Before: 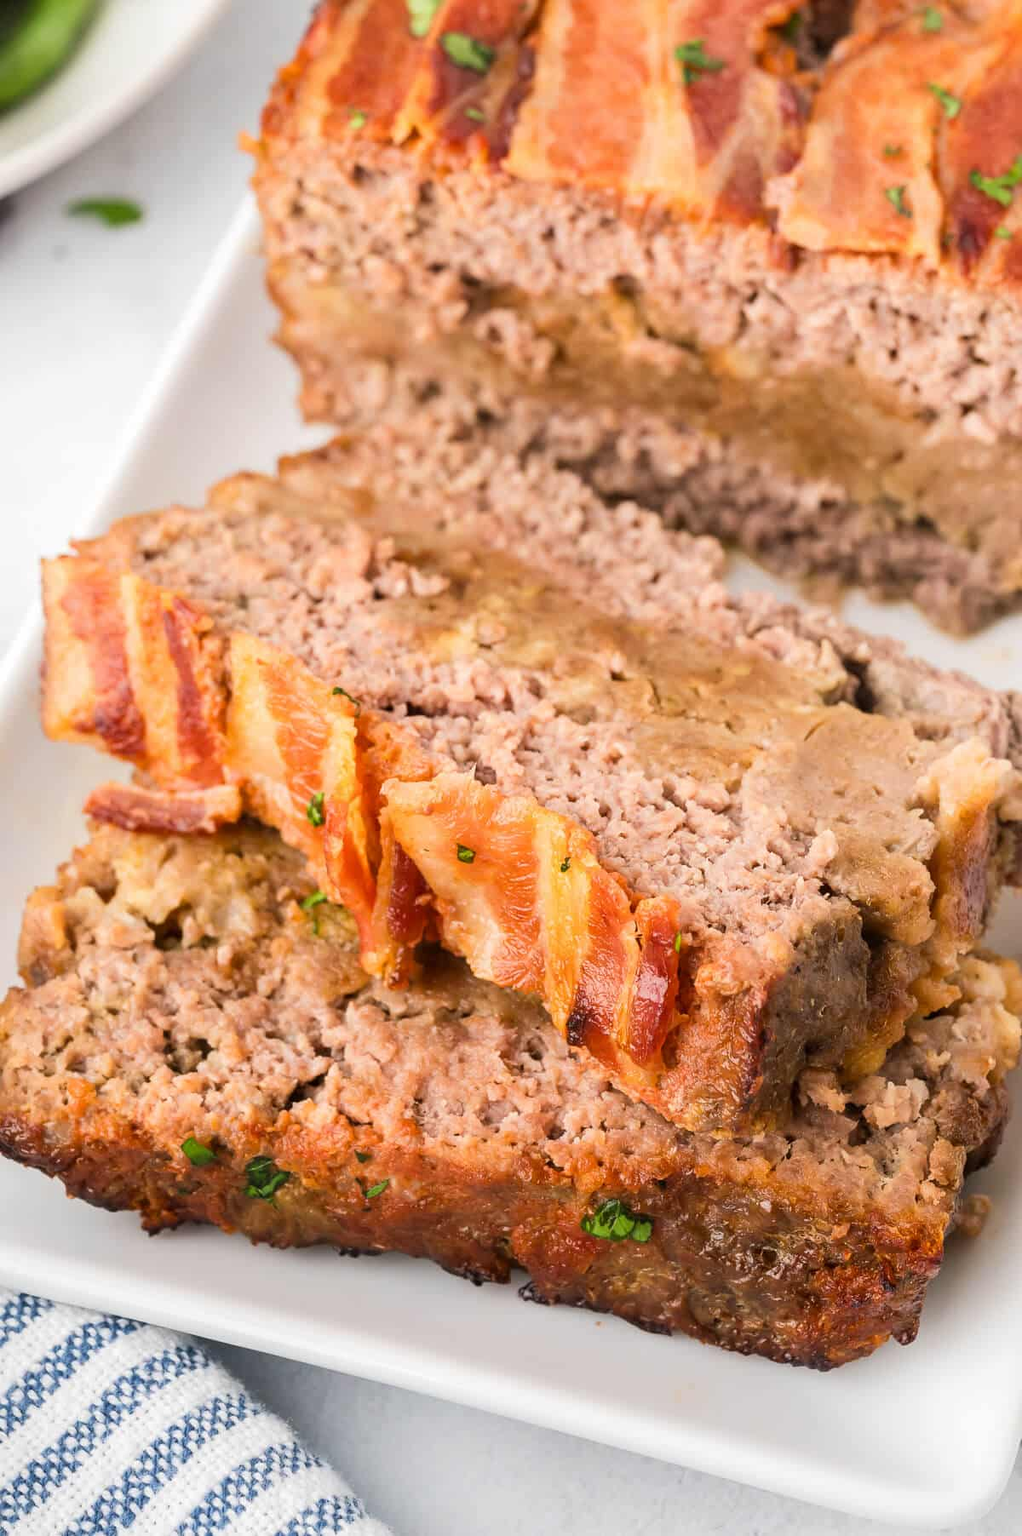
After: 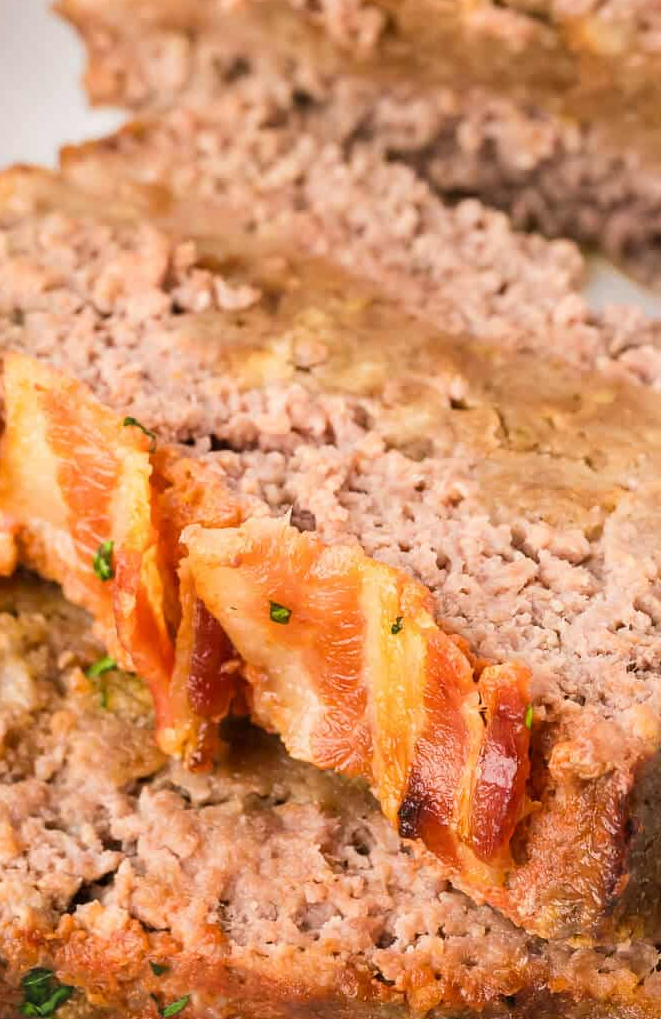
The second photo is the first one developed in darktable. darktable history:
crop and rotate: left 22.258%, top 21.639%, right 22.602%, bottom 21.827%
